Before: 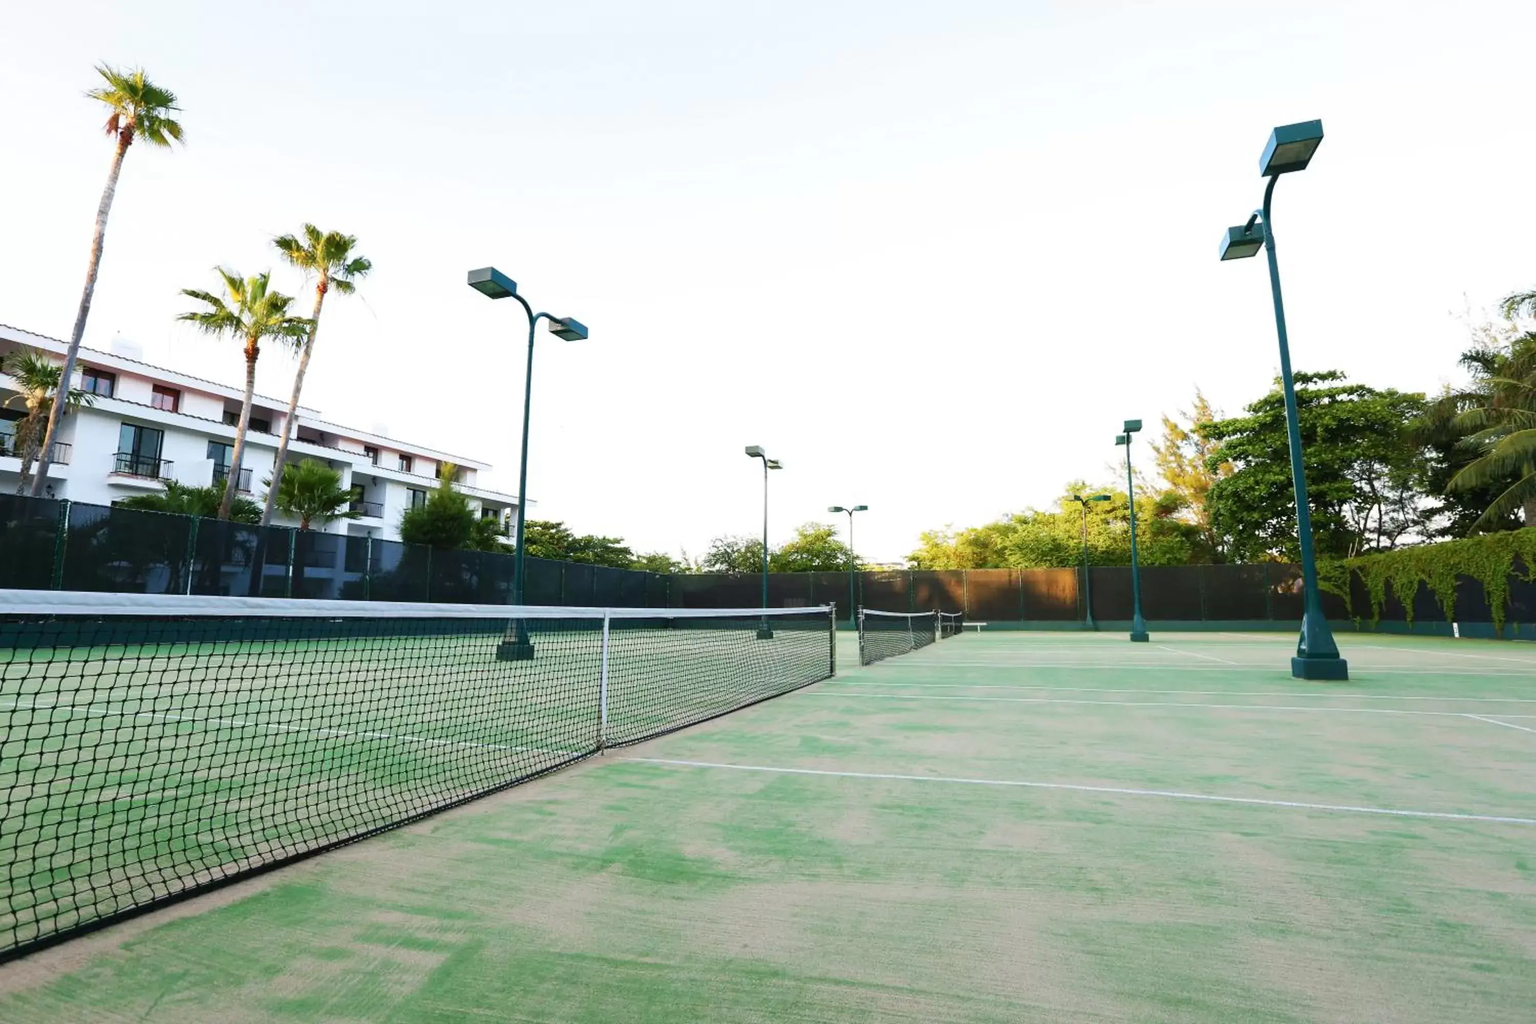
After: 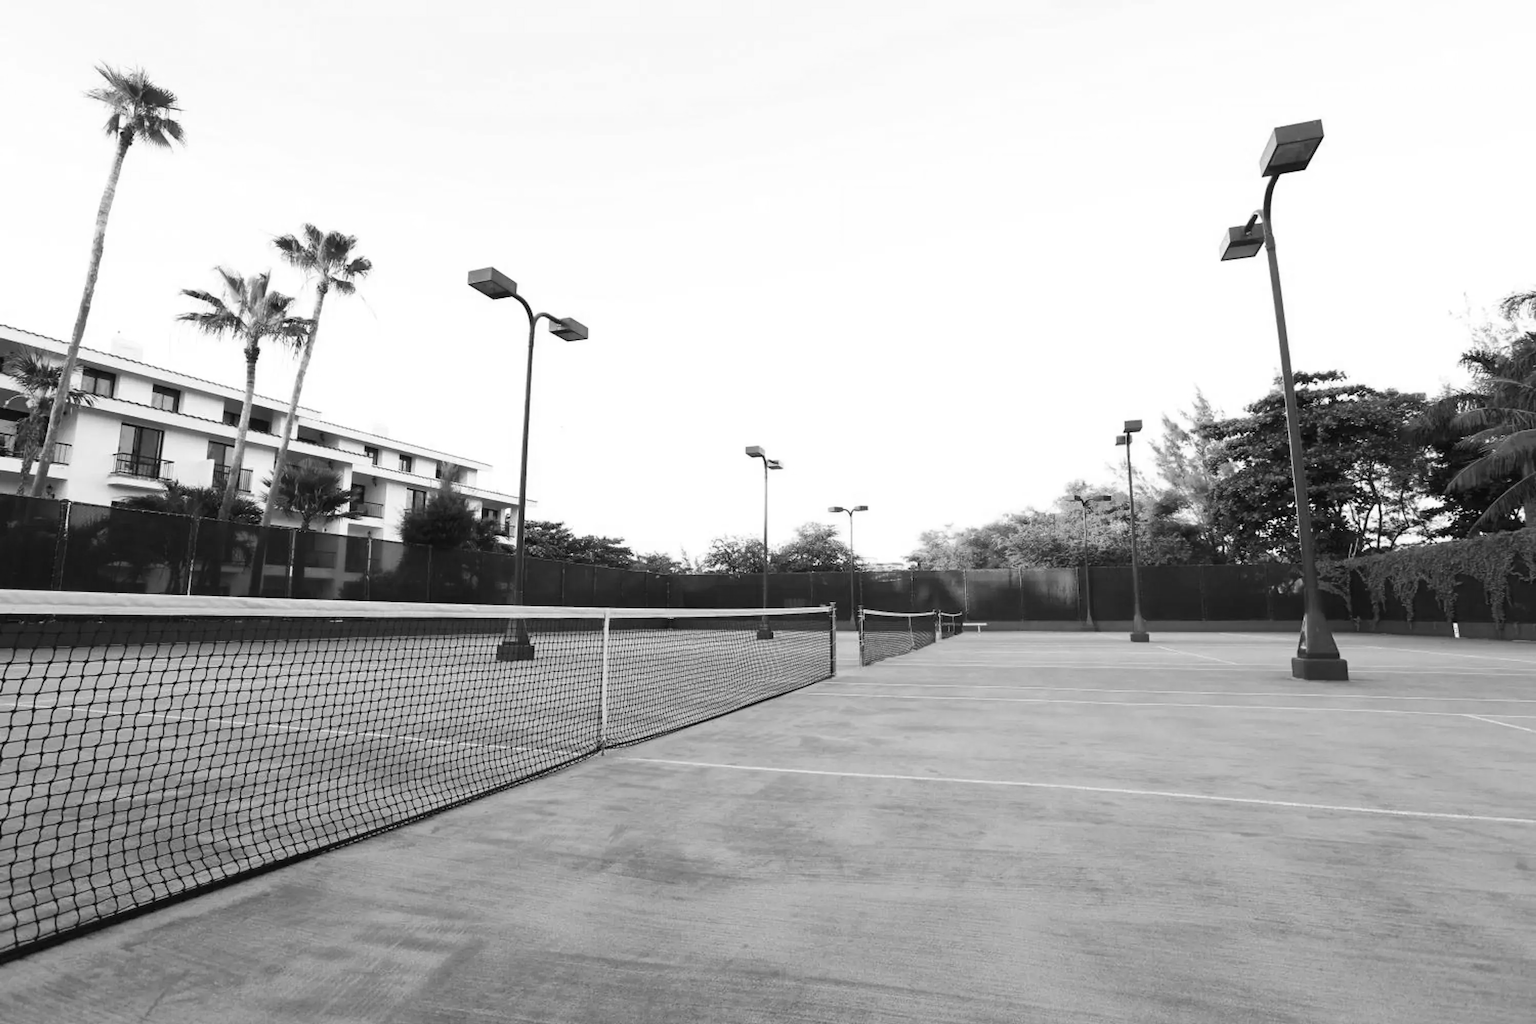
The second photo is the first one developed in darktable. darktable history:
color calibration: output gray [0.23, 0.37, 0.4, 0], gray › normalize channels true, illuminant same as pipeline (D50), adaptation XYZ, x 0.346, y 0.359, gamut compression 0
white balance: red 0.974, blue 1.044
exposure: black level correction -0.001, exposure 0.08 EV, compensate highlight preservation false
